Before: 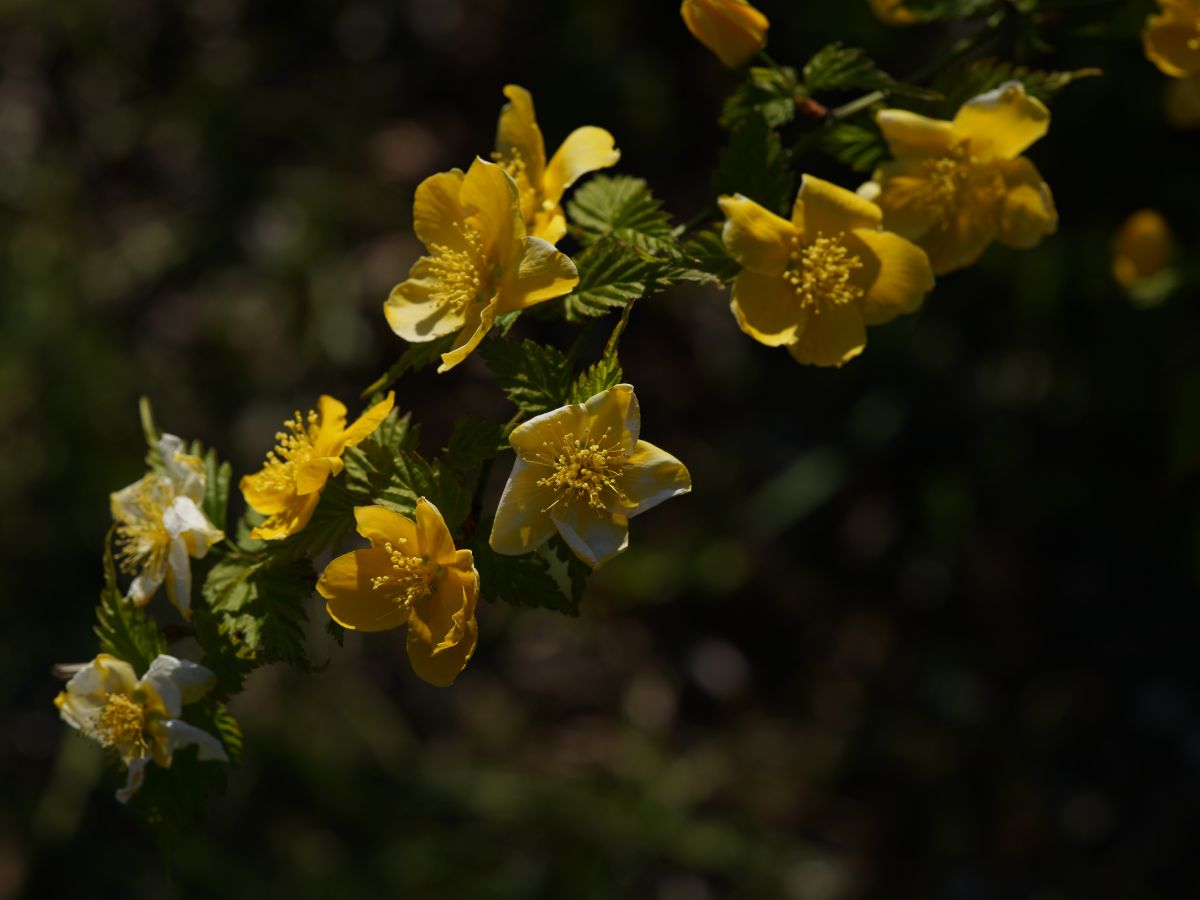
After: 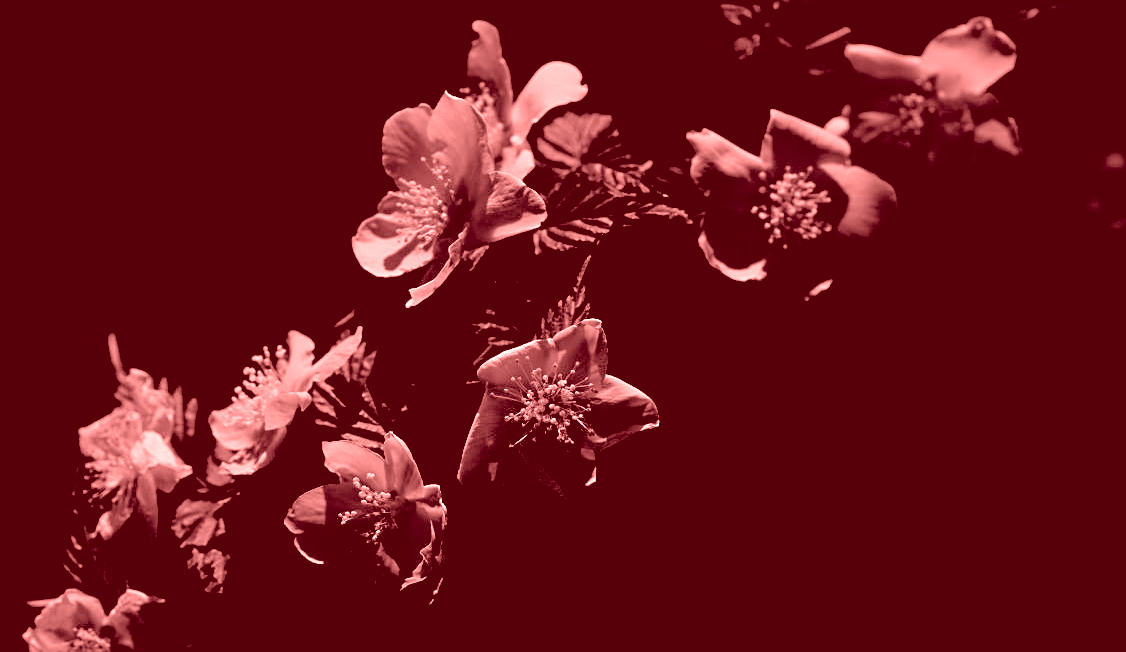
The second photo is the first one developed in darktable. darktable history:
color balance rgb: perceptual saturation grading › global saturation 35%, perceptual saturation grading › highlights -30%, perceptual saturation grading › shadows 35%, perceptual brilliance grading › global brilliance 3%, perceptual brilliance grading › highlights -3%, perceptual brilliance grading › shadows 3%
crop: left 2.737%, top 7.287%, right 3.421%, bottom 20.179%
colorize: saturation 60%, source mix 100%
exposure: black level correction 0.056, exposure -0.039 EV, compensate highlight preservation false
sharpen: on, module defaults
